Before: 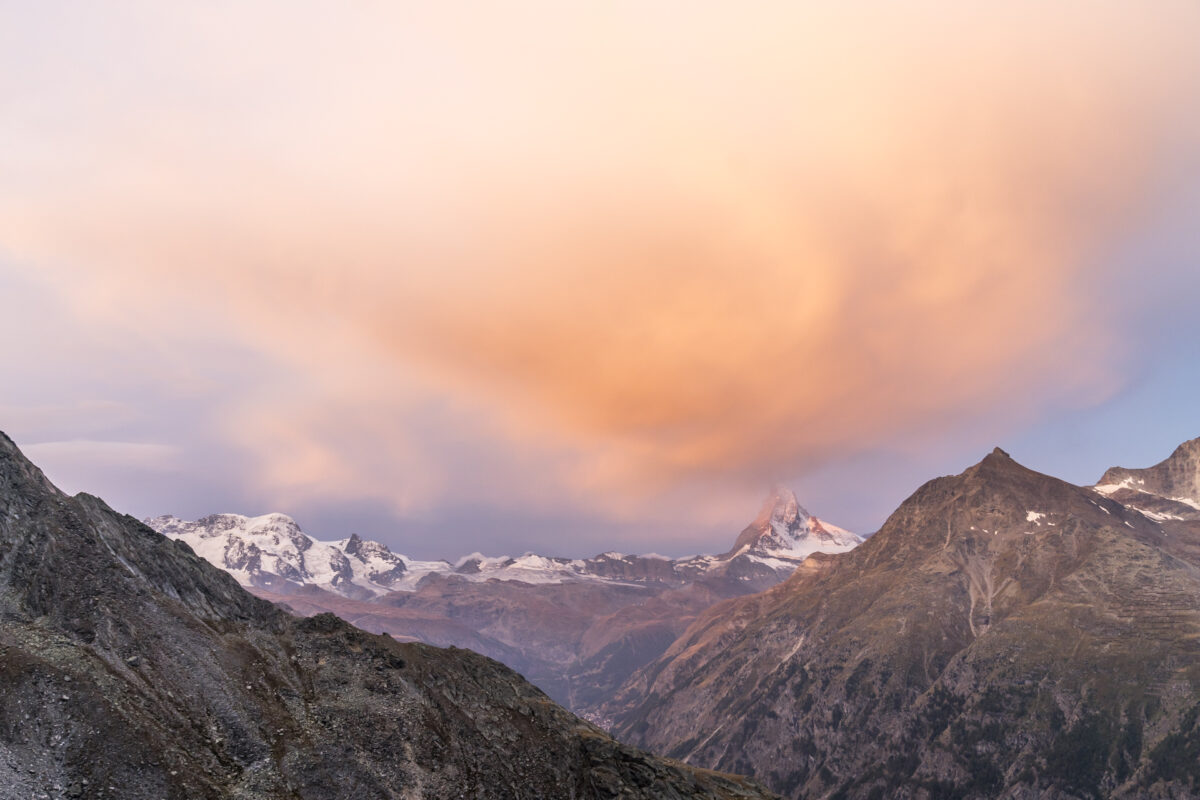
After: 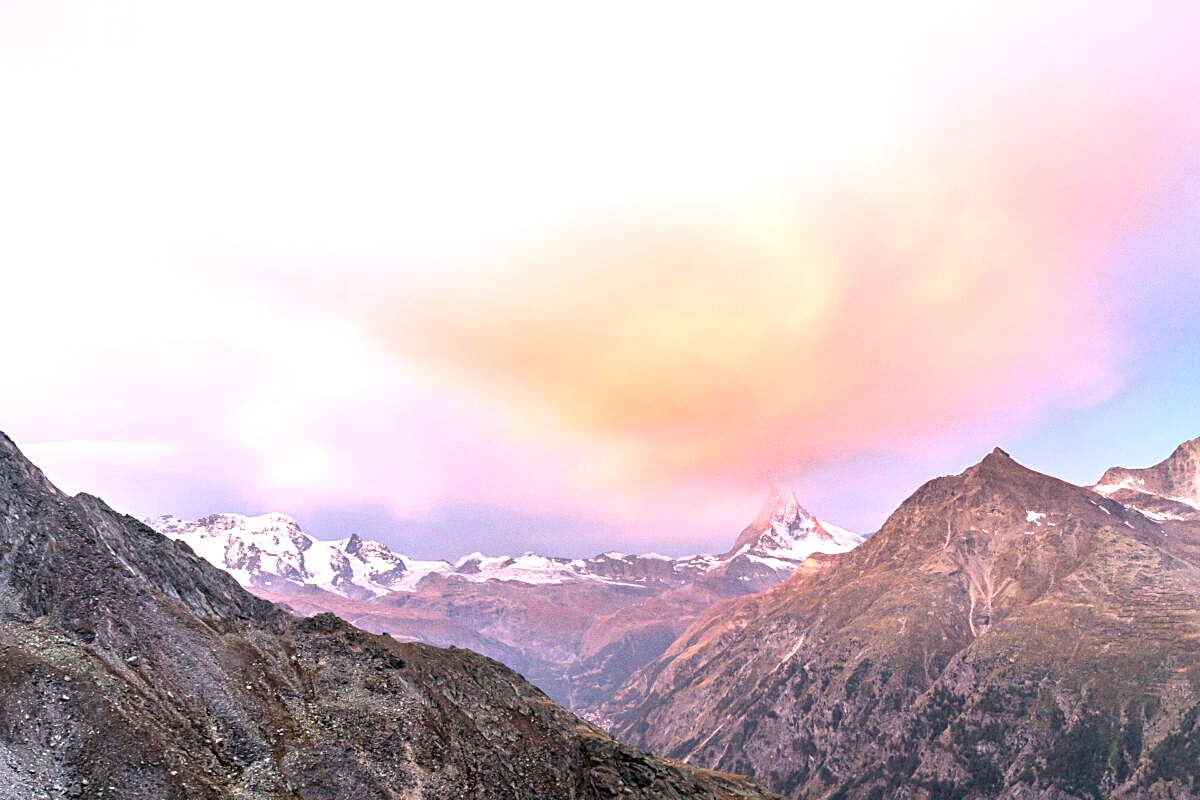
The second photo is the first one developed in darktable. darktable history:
exposure: exposure 1.2 EV, compensate highlight preservation false
grain: coarseness 0.09 ISO
graduated density: hue 238.83°, saturation 50%
sharpen: on, module defaults
